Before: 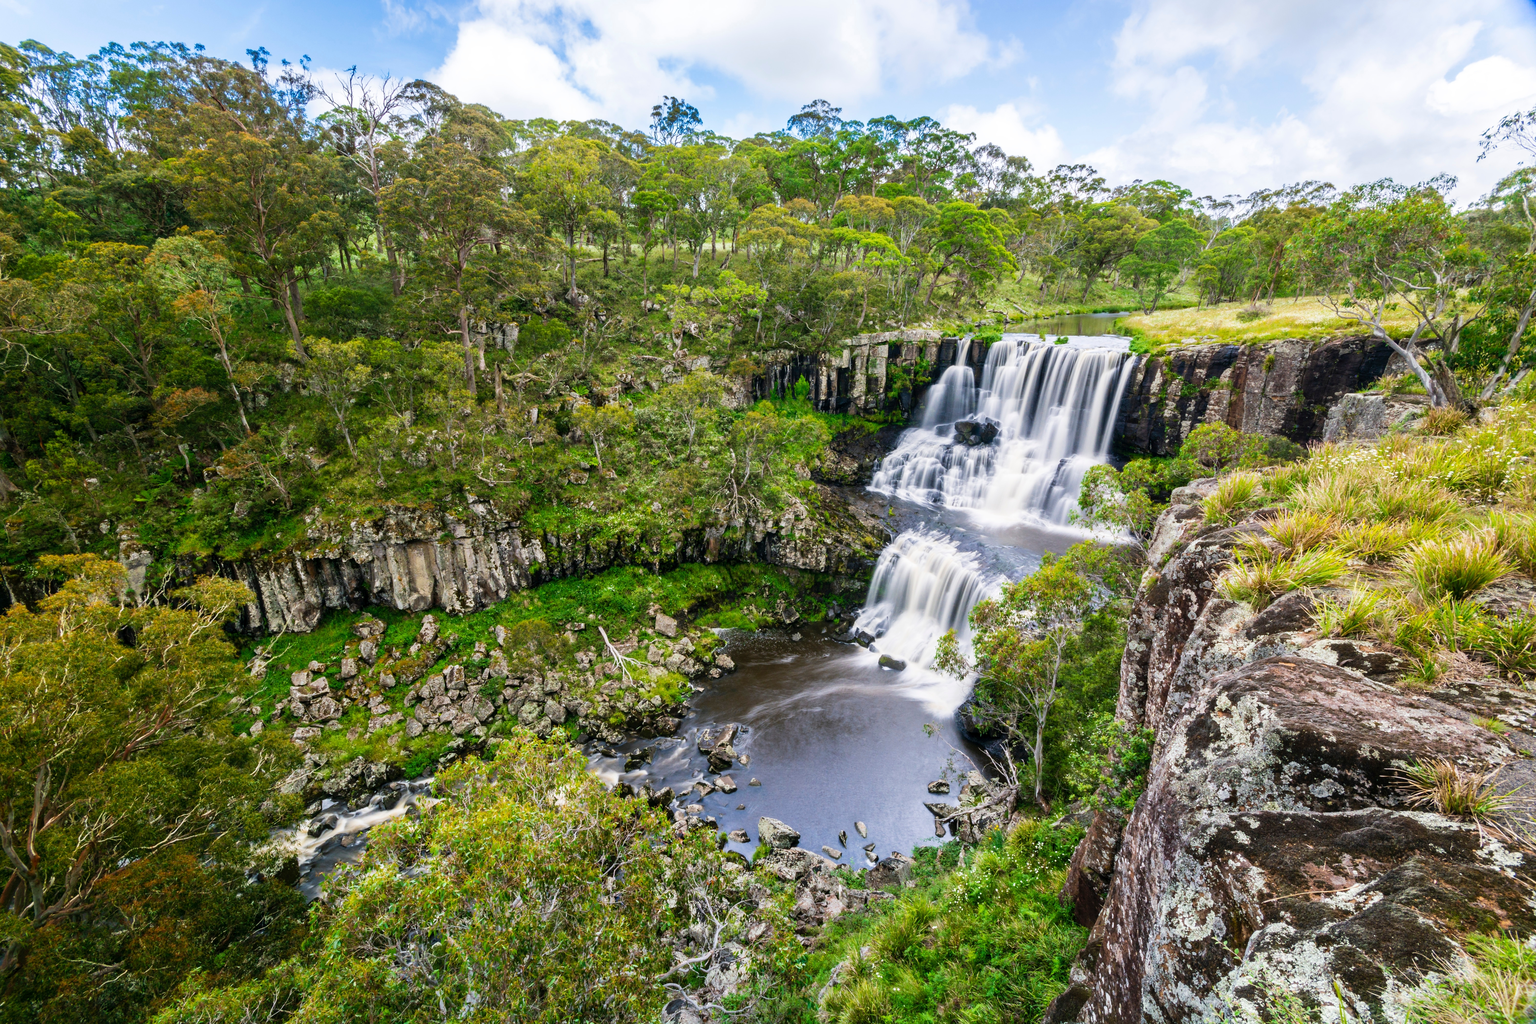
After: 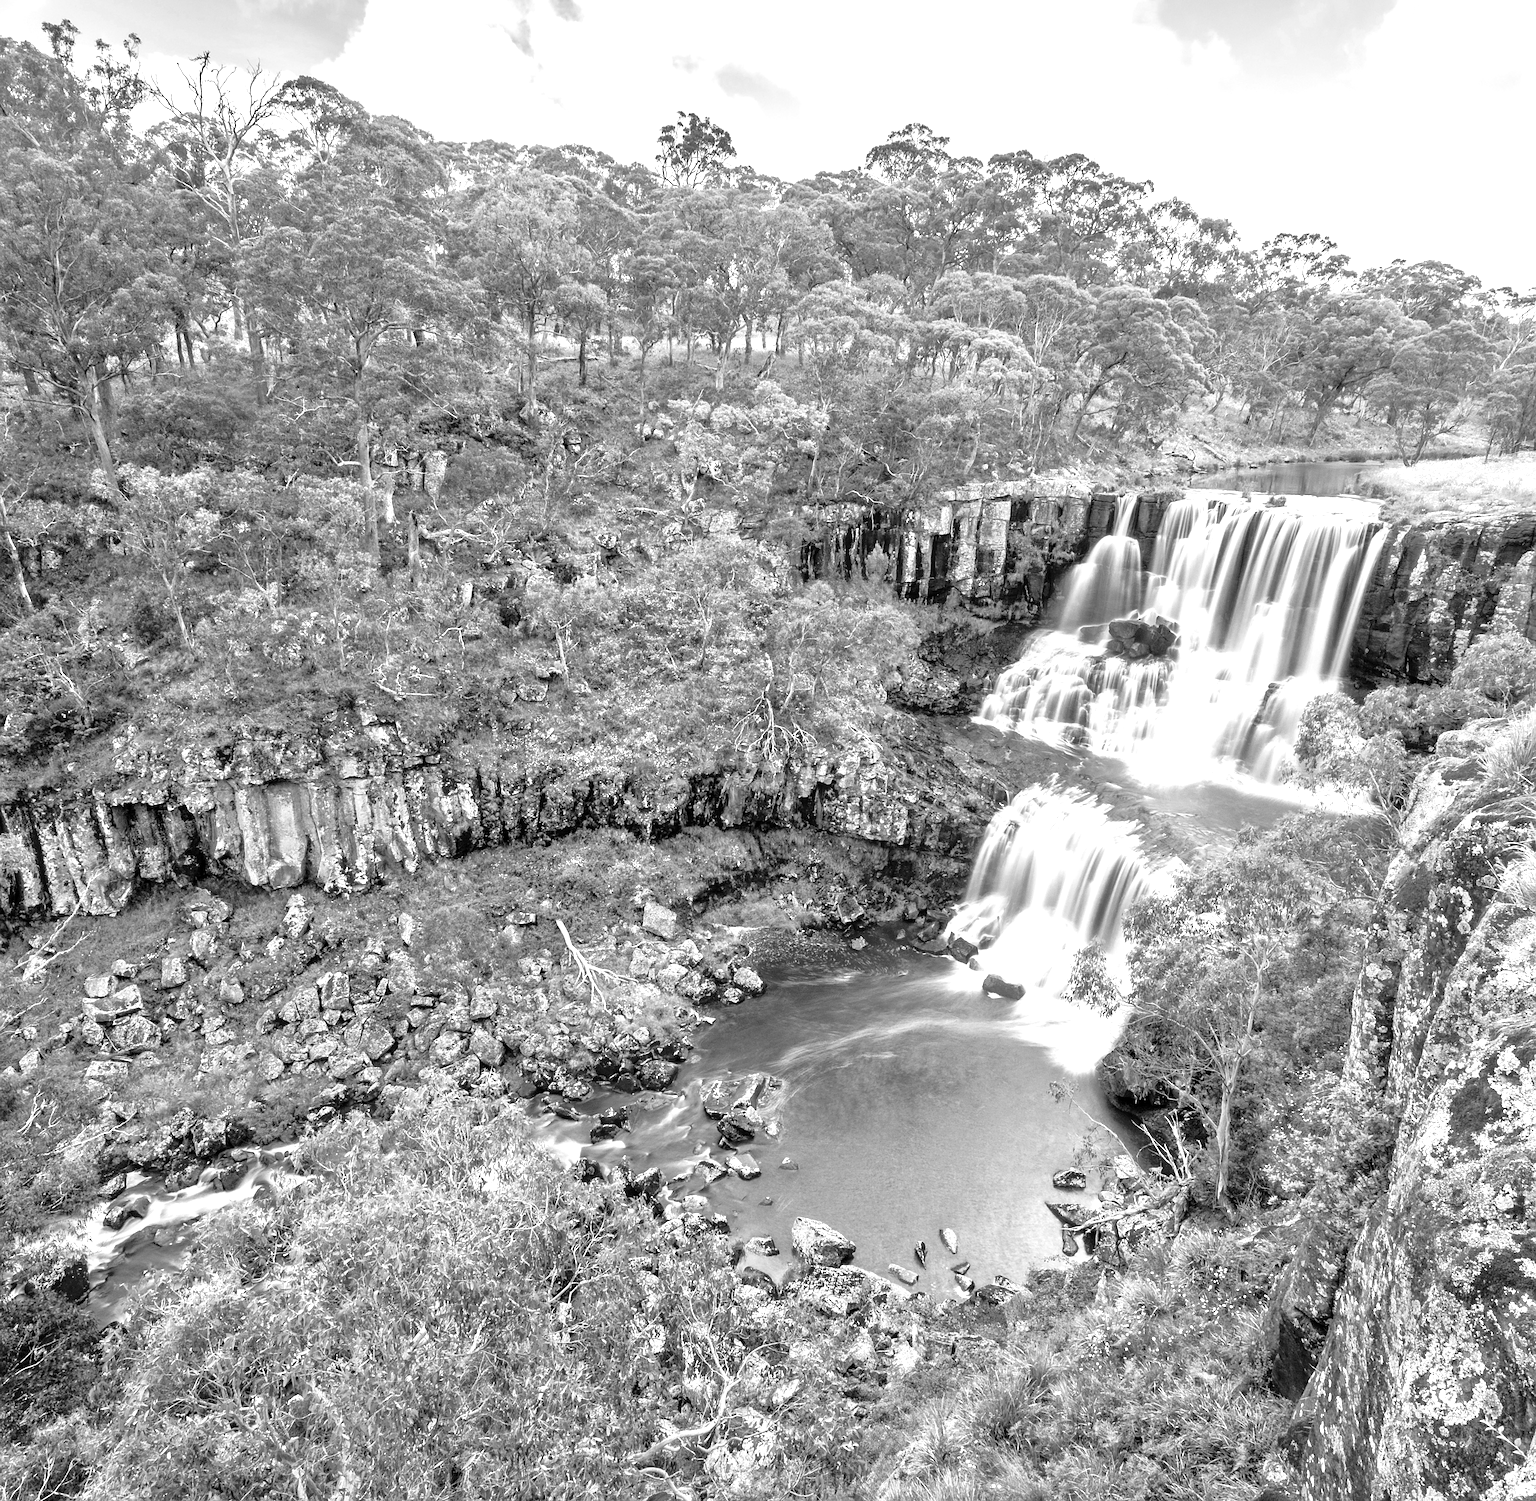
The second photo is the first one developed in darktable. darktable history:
rotate and perspective: rotation 1.57°, crop left 0.018, crop right 0.982, crop top 0.039, crop bottom 0.961
white balance: red 1.123, blue 0.83
exposure: exposure 0.564 EV, compensate highlight preservation false
tone equalizer: -7 EV 0.15 EV, -6 EV 0.6 EV, -5 EV 1.15 EV, -4 EV 1.33 EV, -3 EV 1.15 EV, -2 EV 0.6 EV, -1 EV 0.15 EV, mask exposure compensation -0.5 EV
crop and rotate: left 14.436%, right 18.898%
shadows and highlights: shadows 25, highlights -25
sharpen: on, module defaults
monochrome: on, module defaults
